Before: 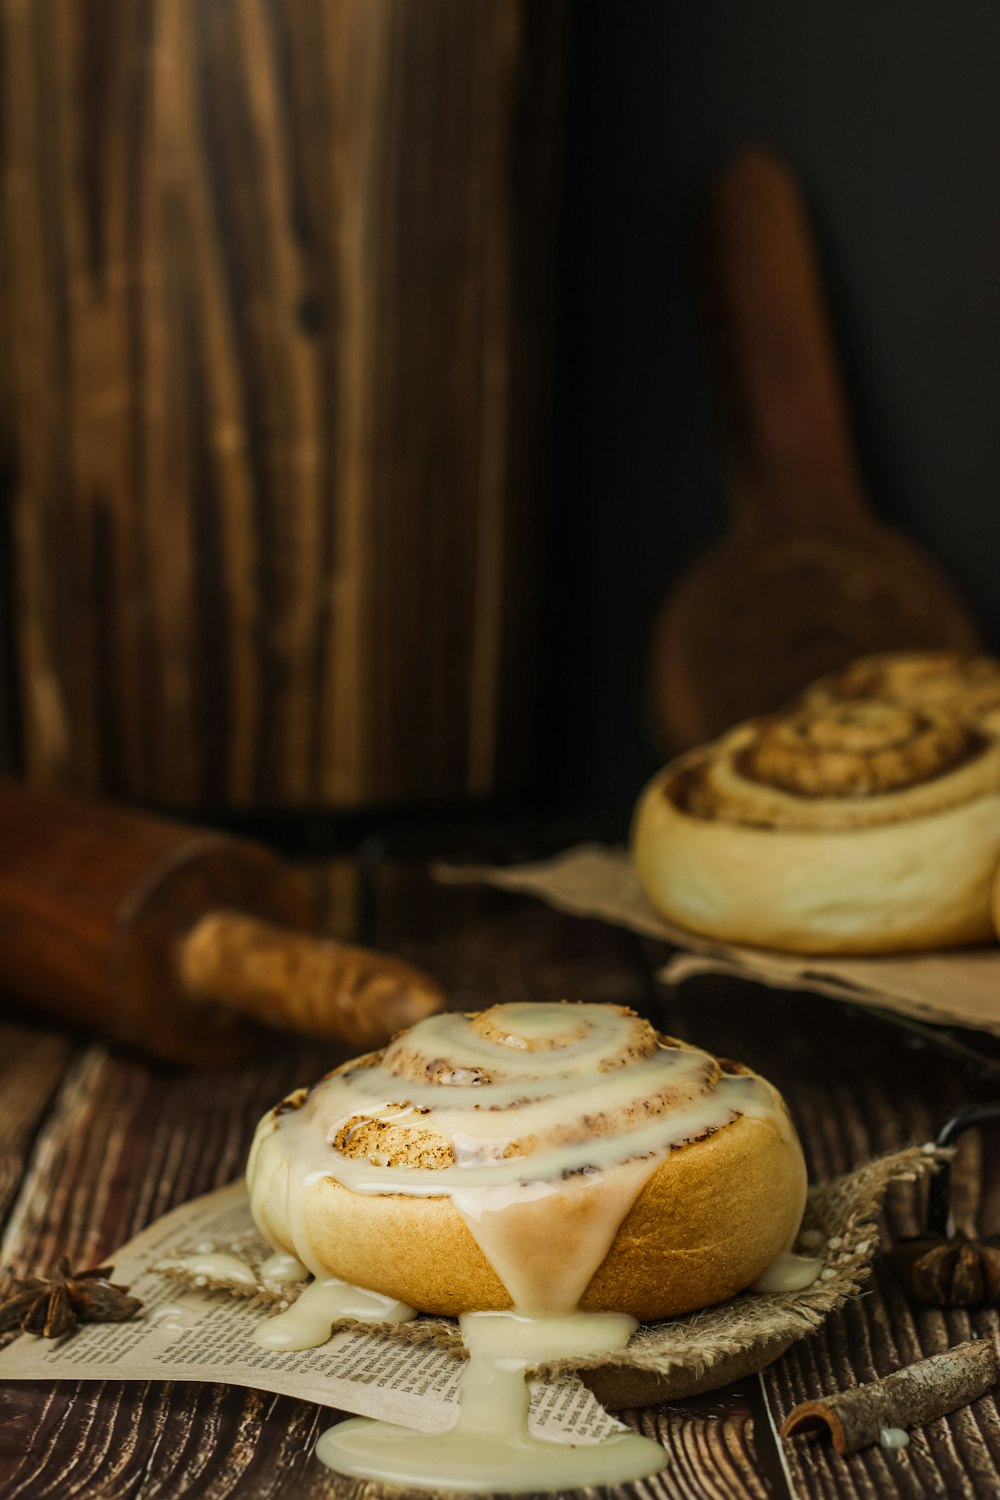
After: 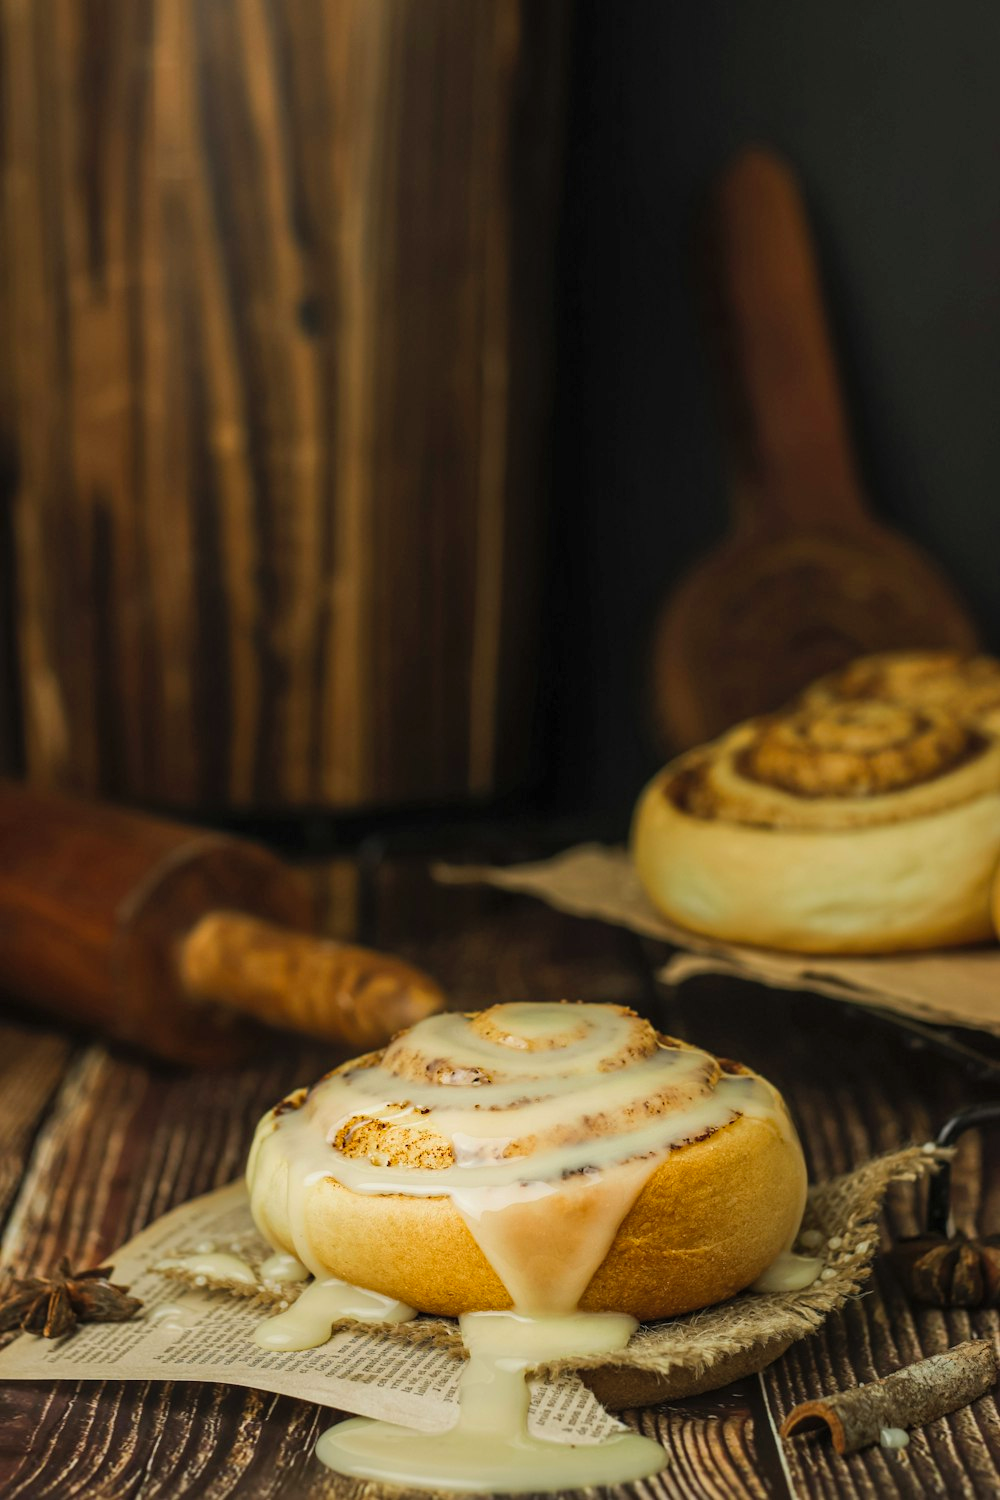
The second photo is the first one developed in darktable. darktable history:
contrast brightness saturation: brightness 0.088, saturation 0.191
